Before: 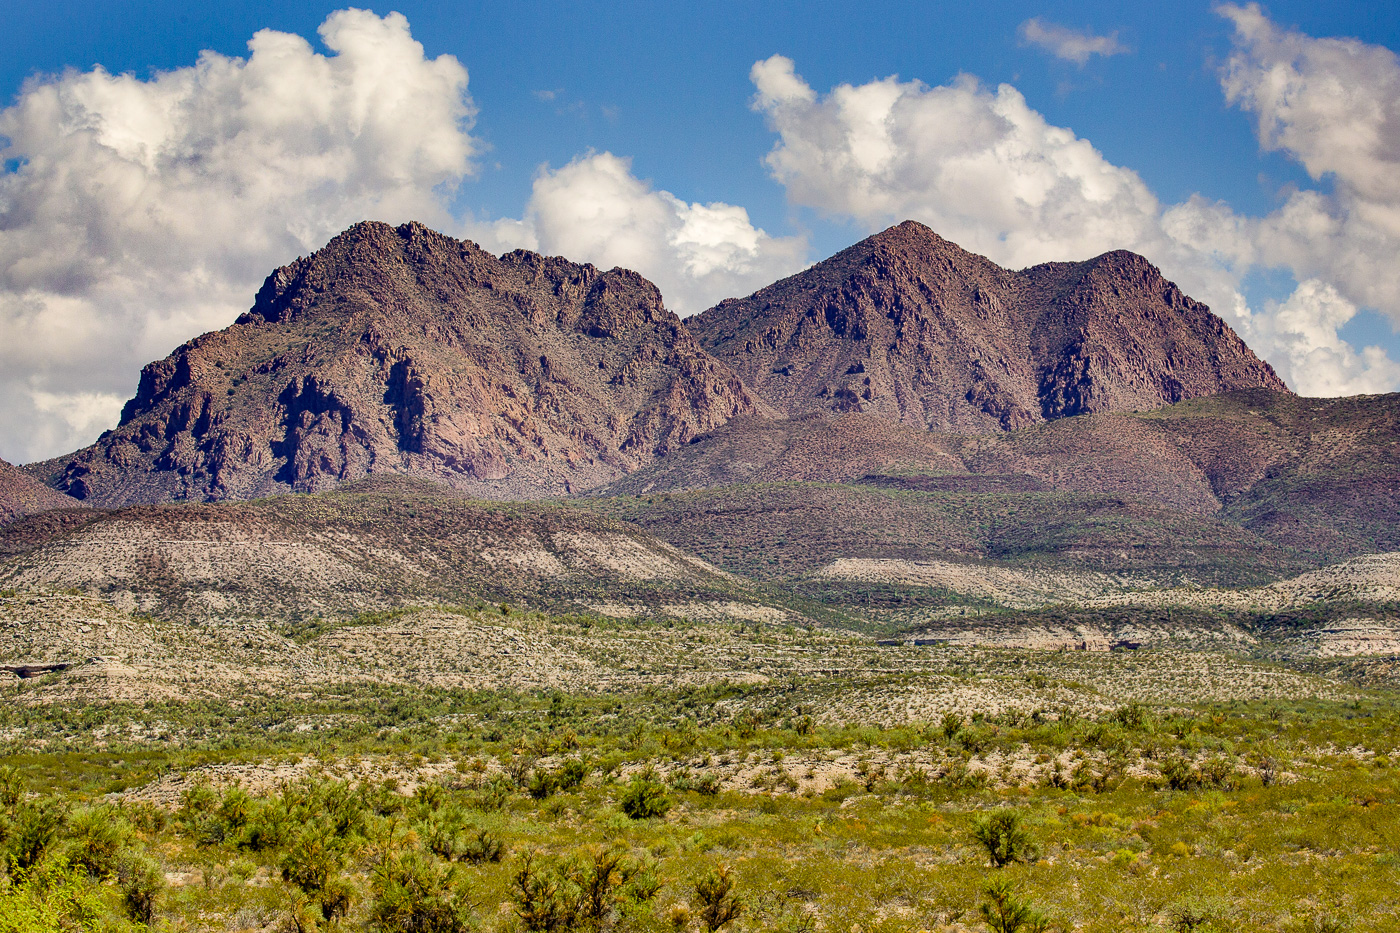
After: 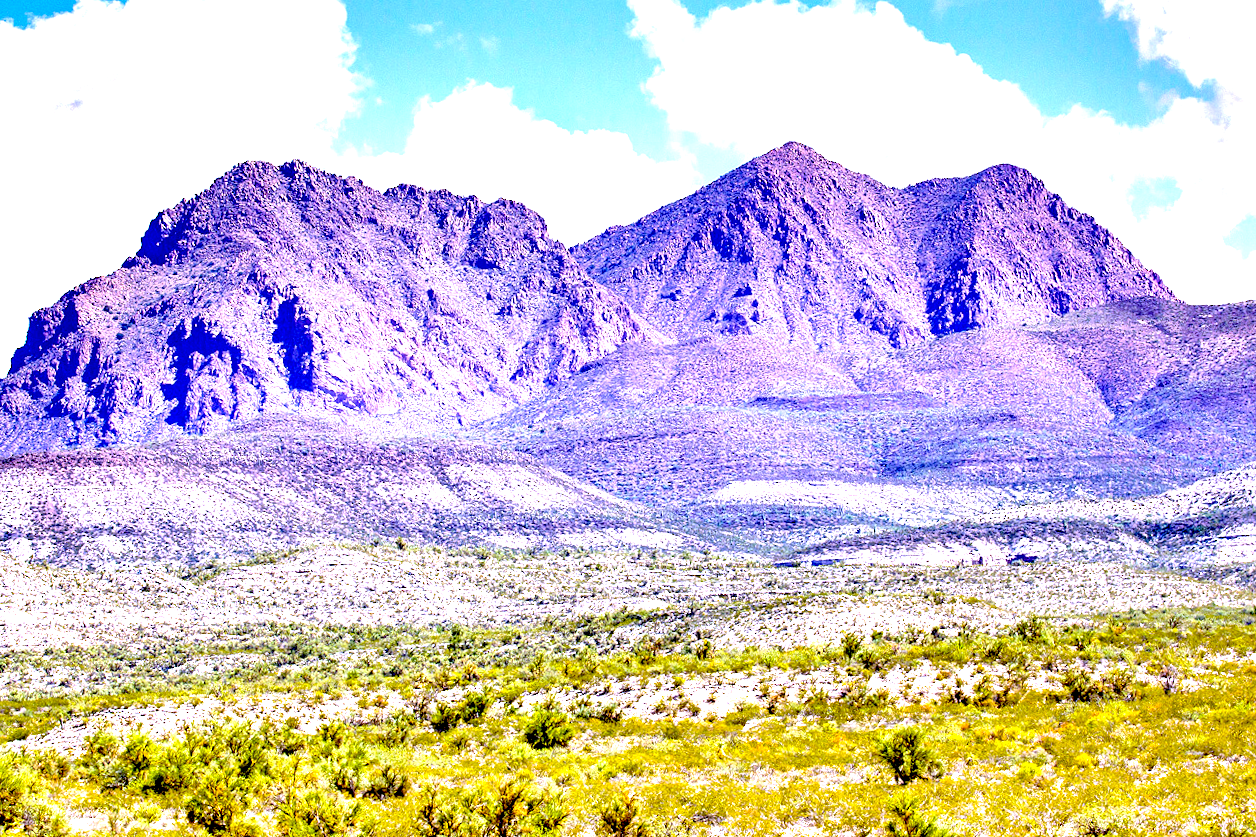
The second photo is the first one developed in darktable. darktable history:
crop and rotate: angle 1.96°, left 5.673%, top 5.673%
exposure: black level correction 0.016, exposure 1.774 EV, compensate highlight preservation false
white balance: red 0.98, blue 1.61
